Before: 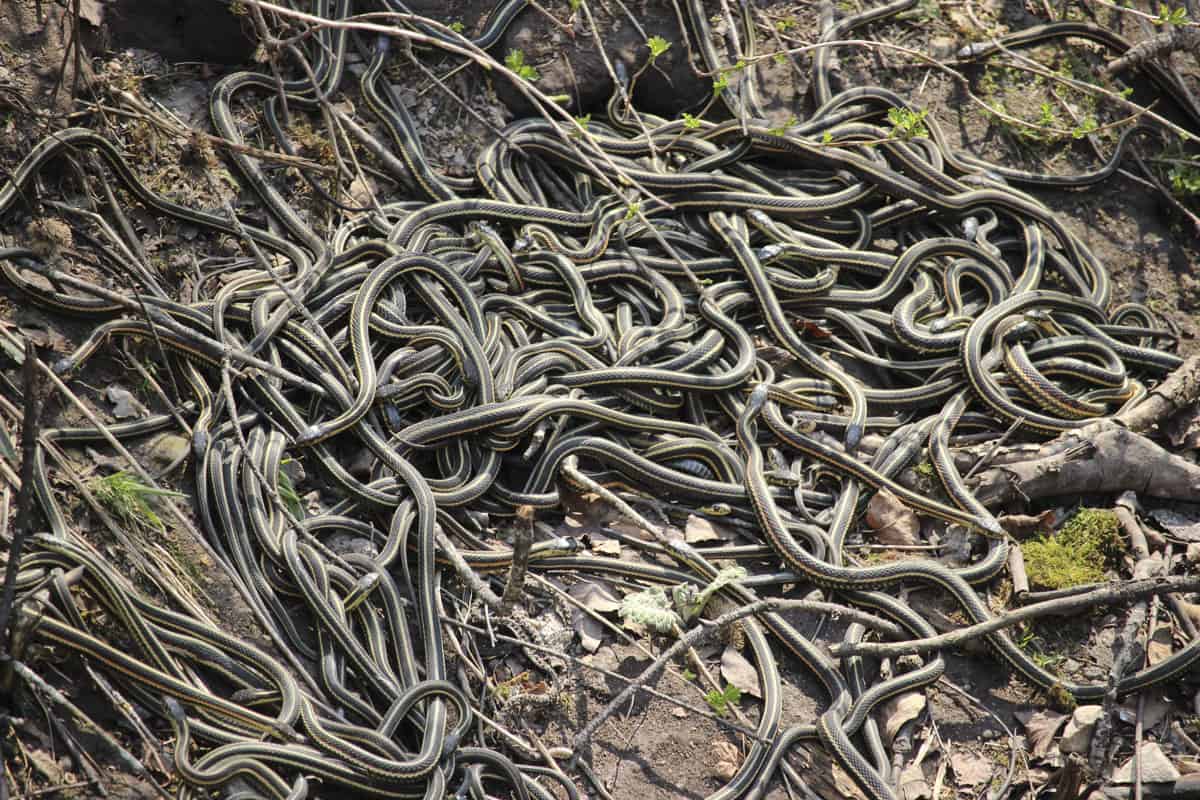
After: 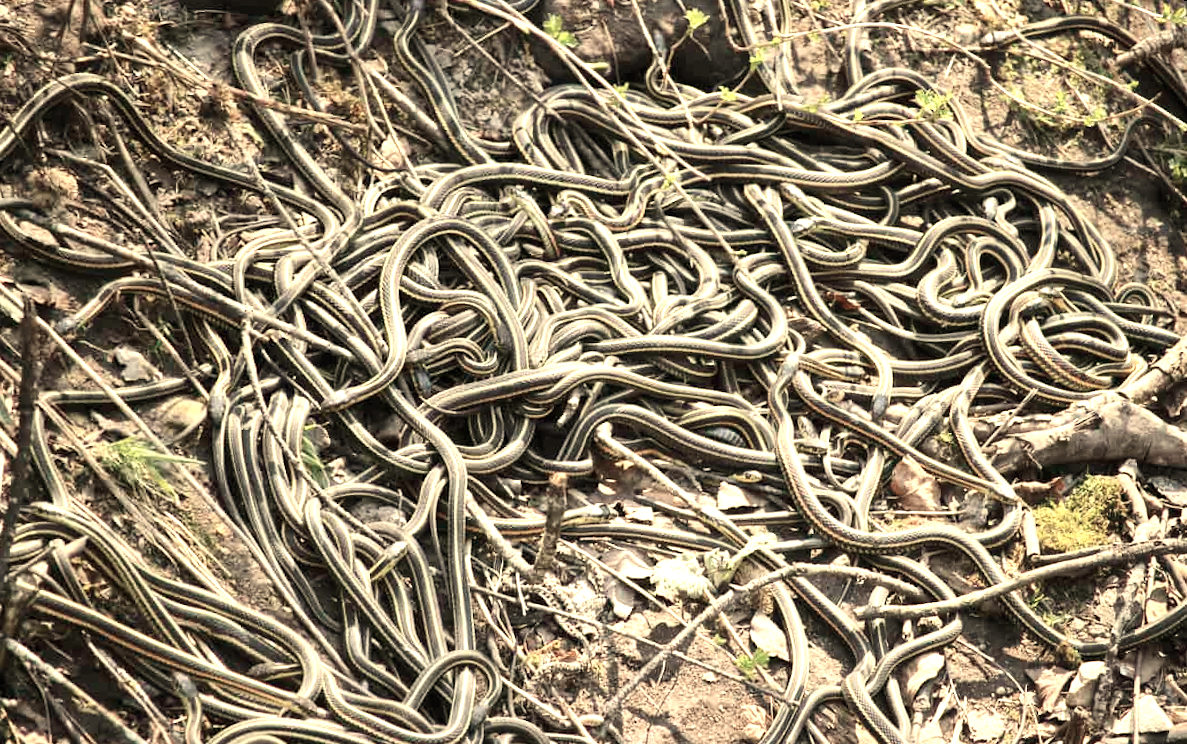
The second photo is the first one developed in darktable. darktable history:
white balance: red 1.08, blue 0.791
rotate and perspective: rotation 0.679°, lens shift (horizontal) 0.136, crop left 0.009, crop right 0.991, crop top 0.078, crop bottom 0.95
exposure: black level correction 0, exposure 1 EV, compensate exposure bias true, compensate highlight preservation false
base curve: preserve colors none
contrast brightness saturation: contrast 0.1, saturation -0.36
